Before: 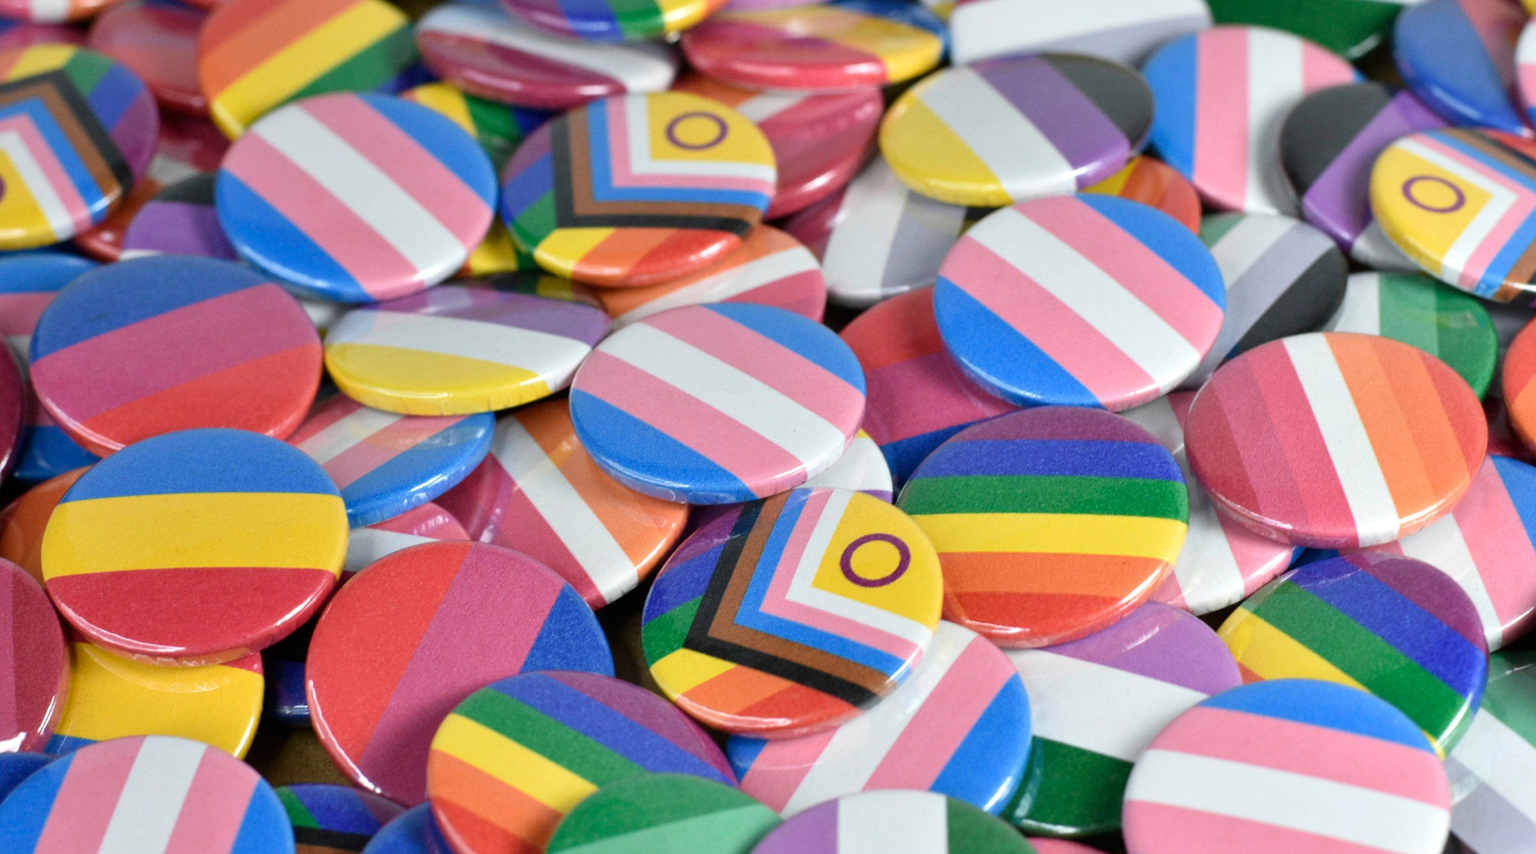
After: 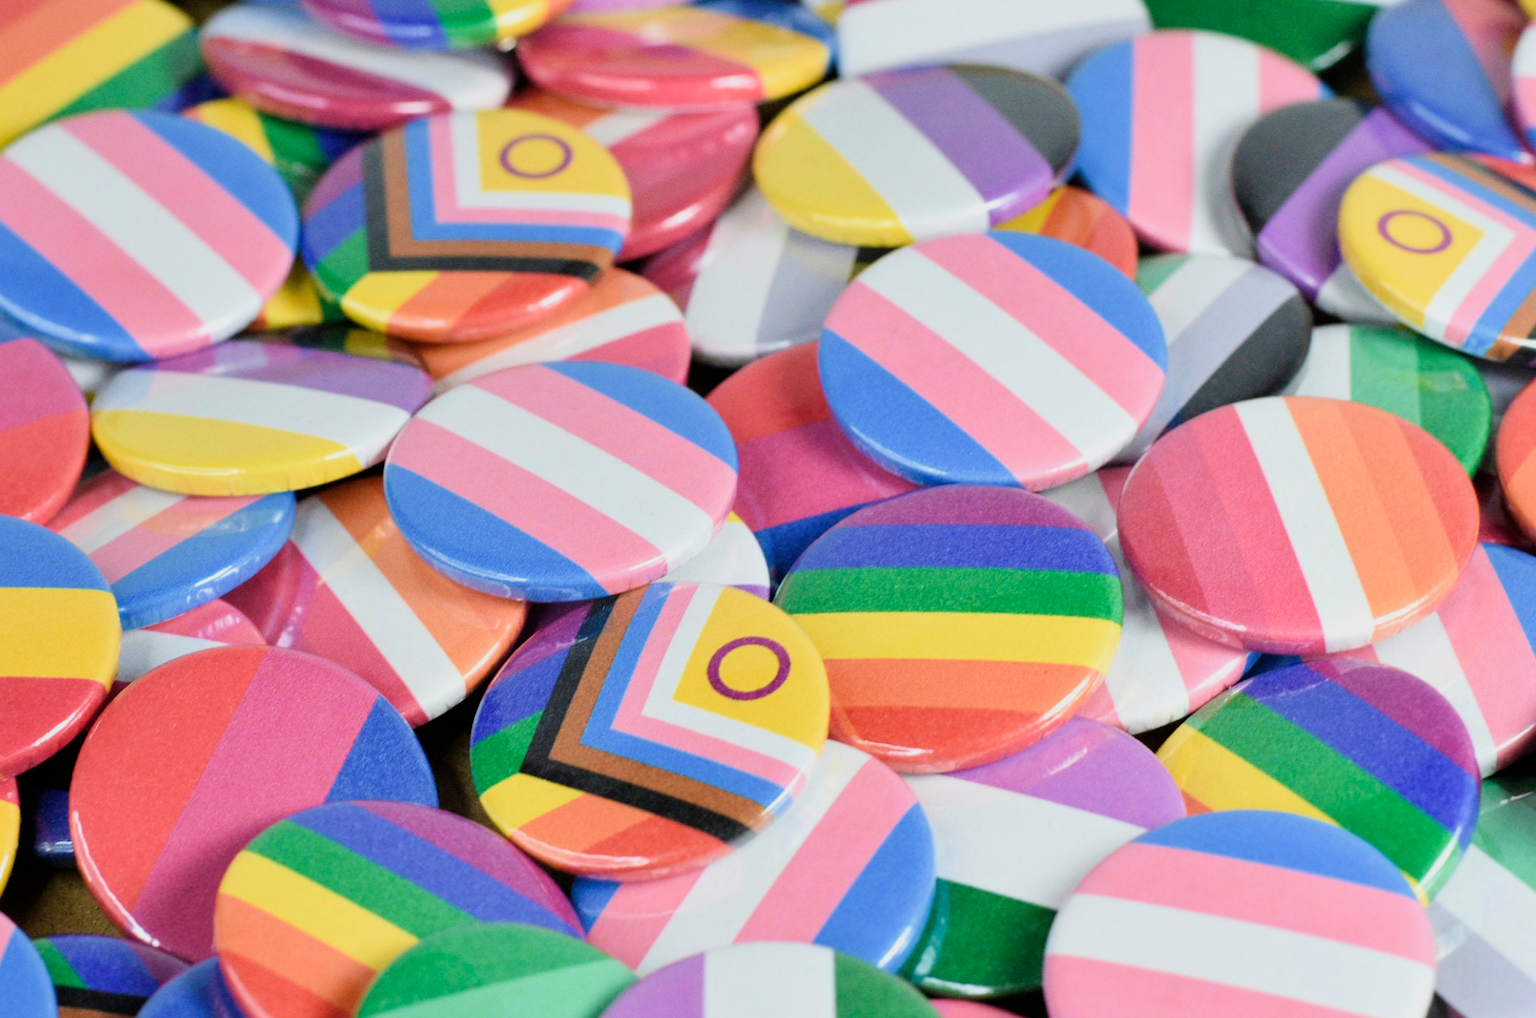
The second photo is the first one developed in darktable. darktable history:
velvia: on, module defaults
crop: left 16.145%
exposure: black level correction 0, exposure 0.7 EV, compensate highlight preservation false
filmic rgb: black relative exposure -7.65 EV, white relative exposure 4.56 EV, hardness 3.61
